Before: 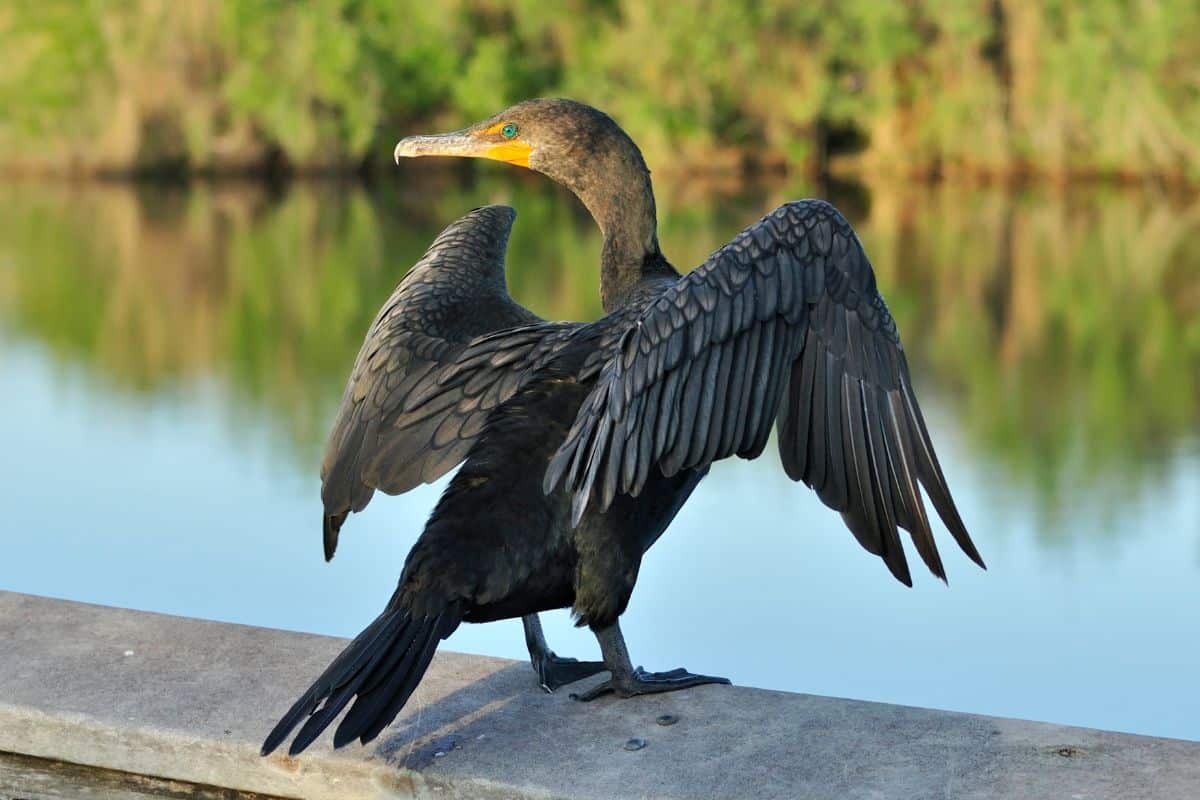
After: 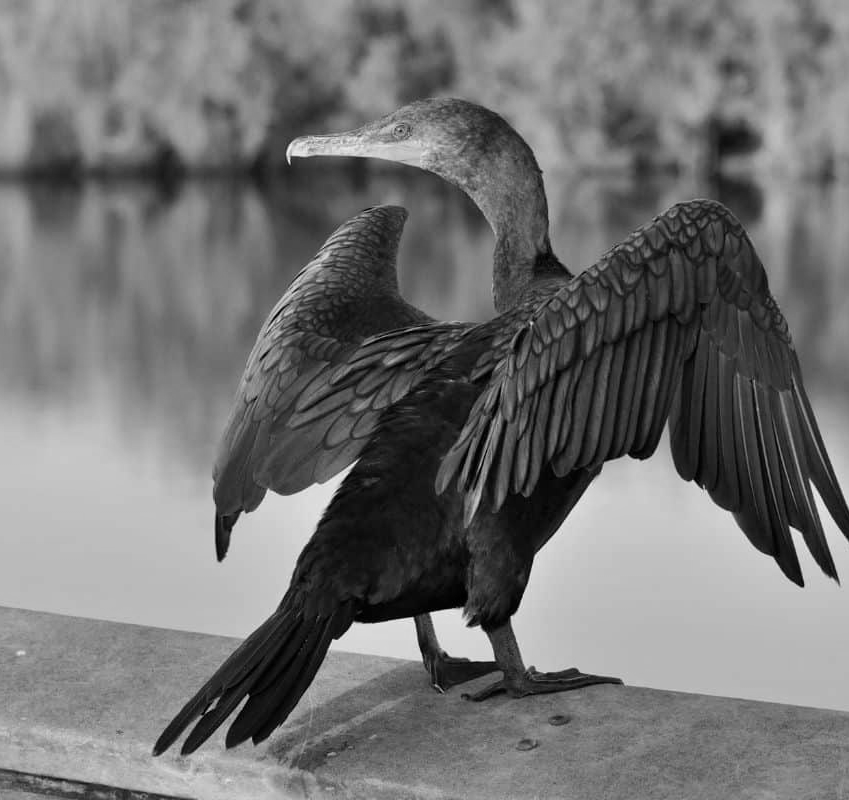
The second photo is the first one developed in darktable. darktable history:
monochrome: a 32, b 64, size 2.3
crop and rotate: left 9.061%, right 20.142%
exposure: exposure -0.157 EV, compensate highlight preservation false
